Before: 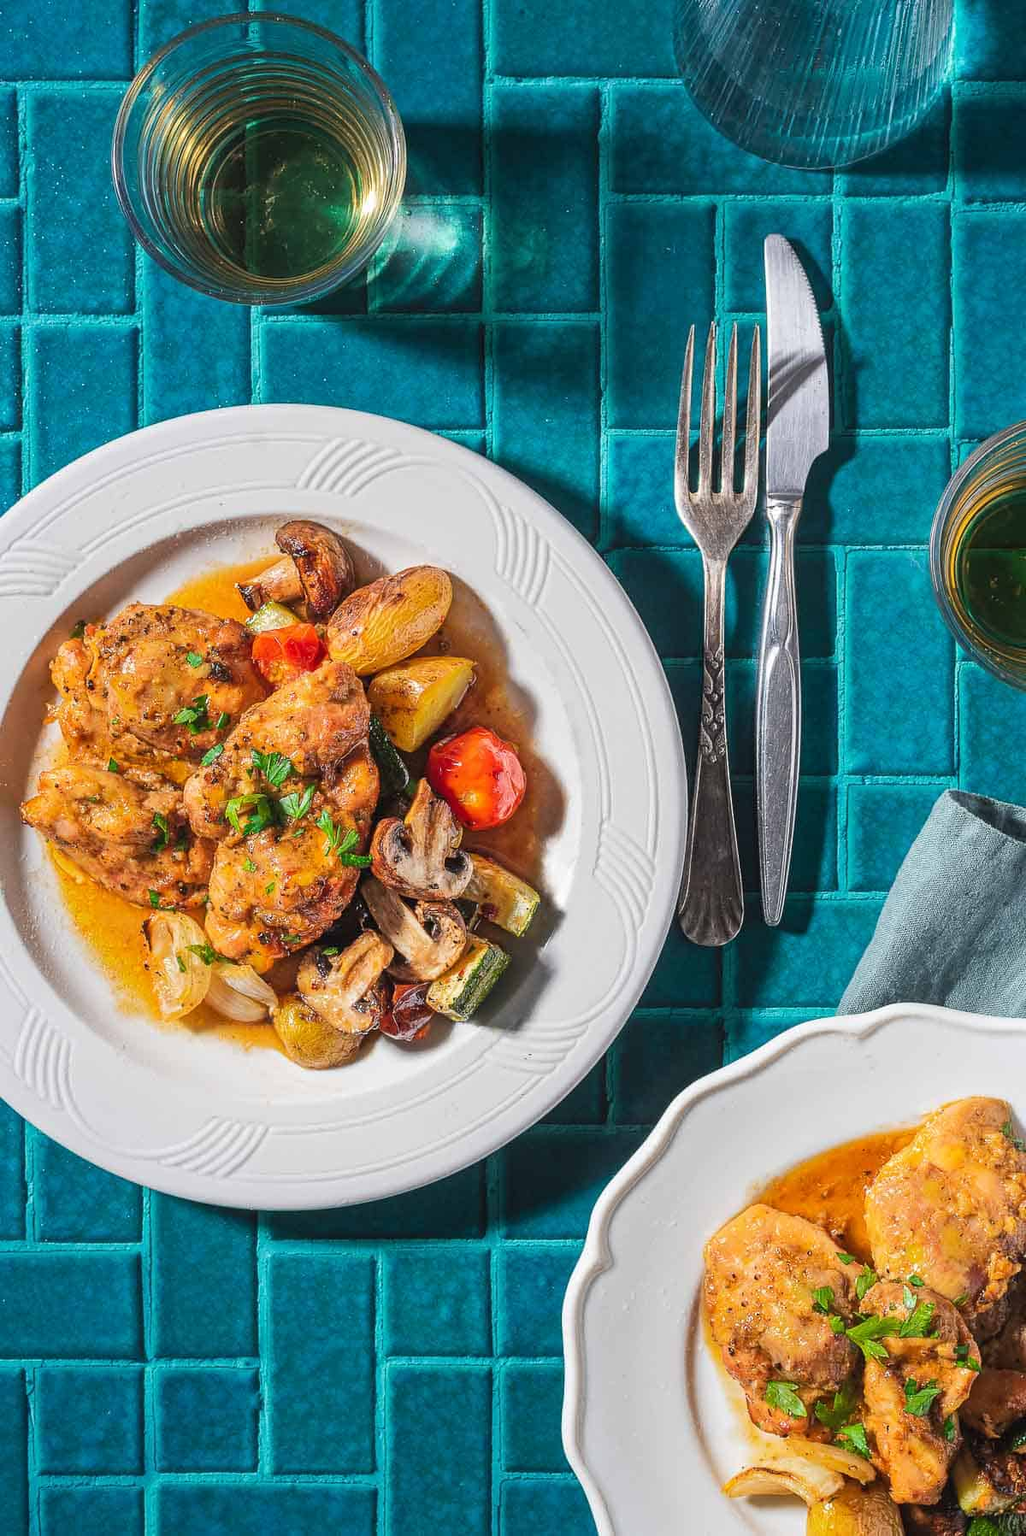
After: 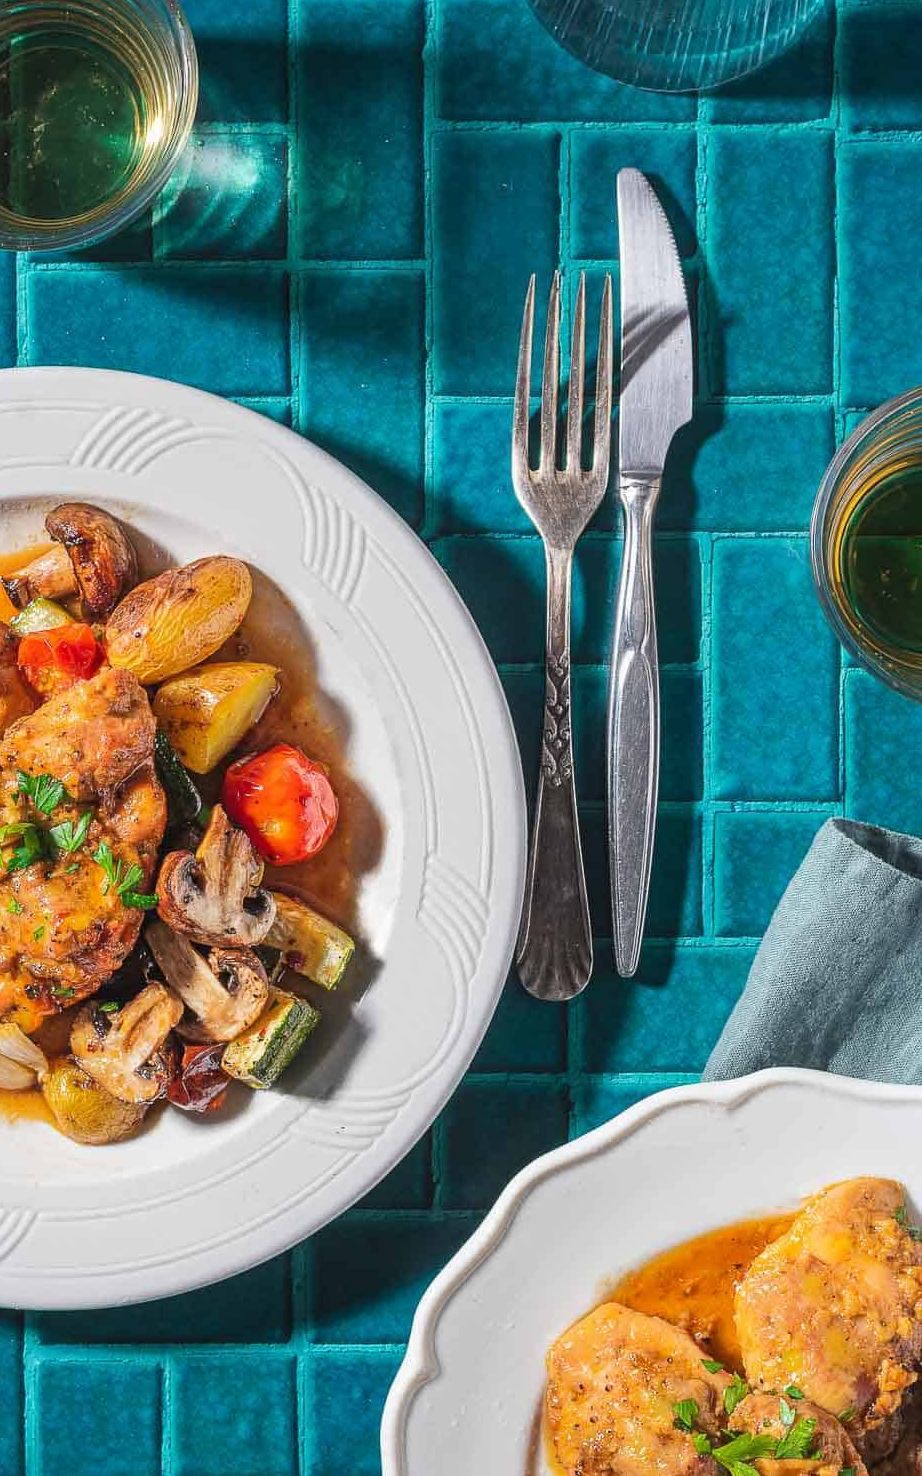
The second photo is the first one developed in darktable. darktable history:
crop: left 23.103%, top 5.921%, bottom 11.89%
